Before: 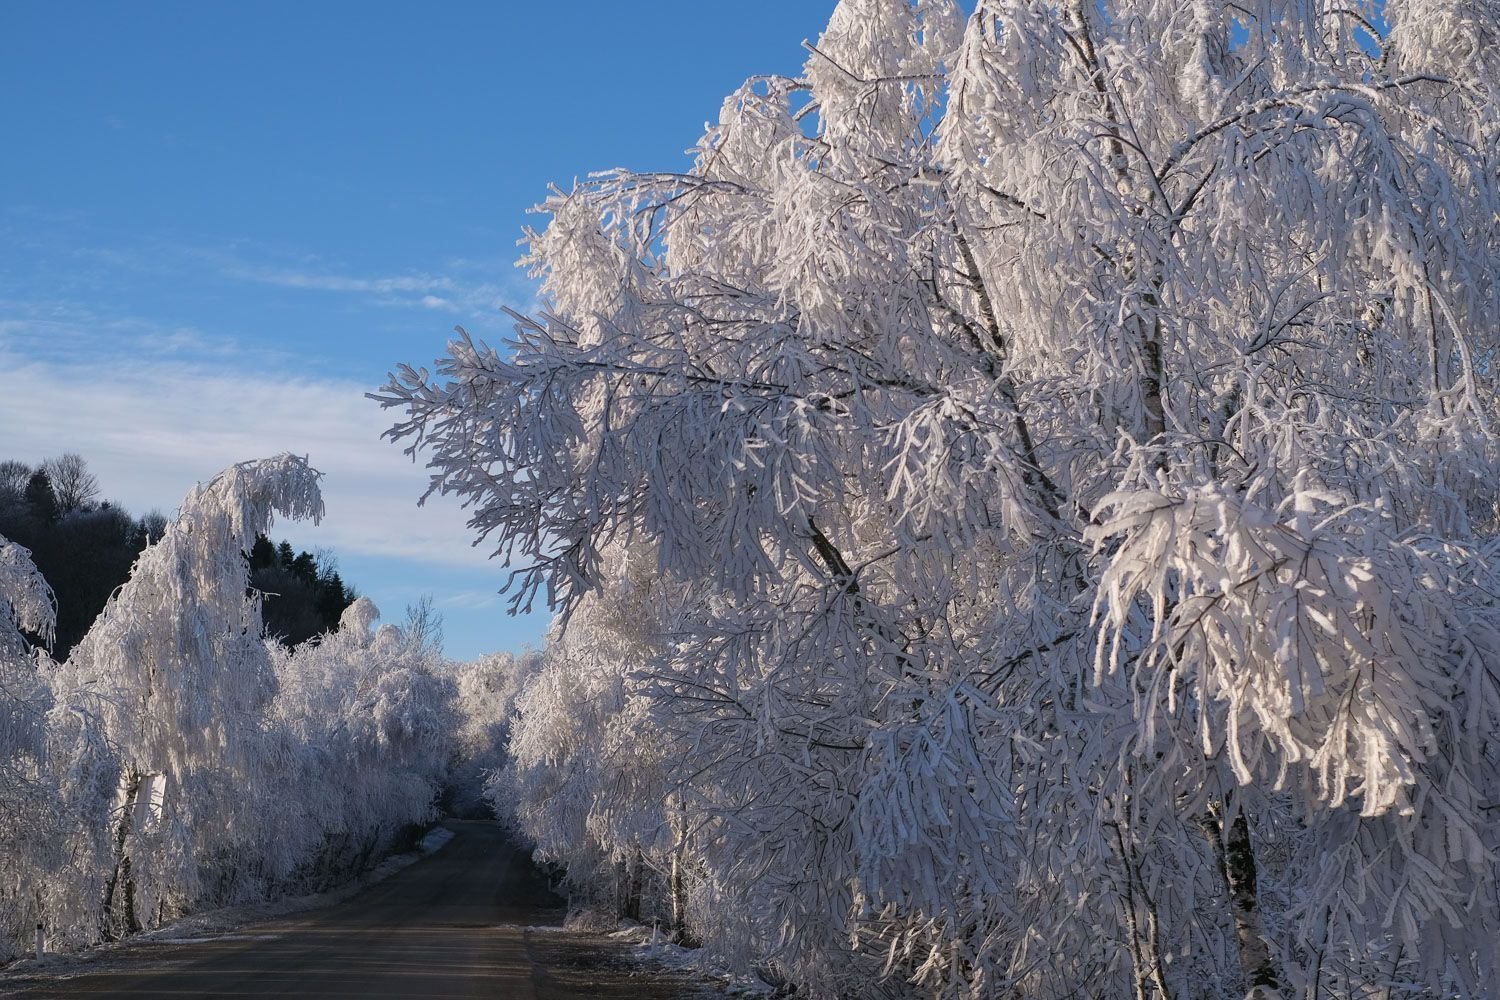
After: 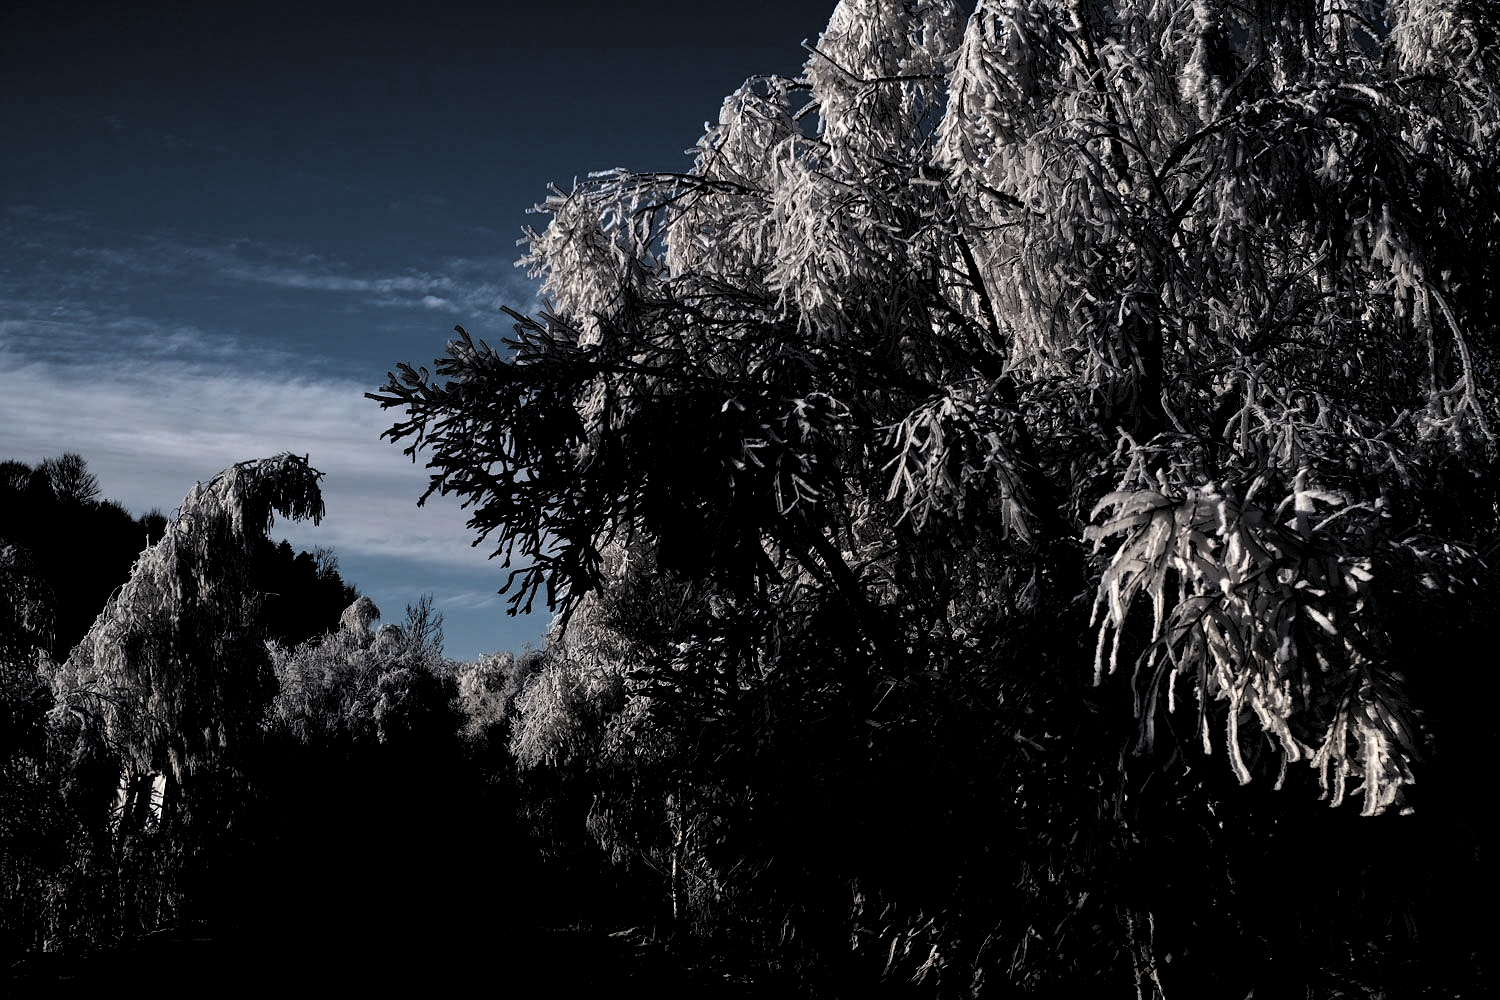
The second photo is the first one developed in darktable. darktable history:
exposure: exposure 0.29 EV, compensate highlight preservation false
white balance: red 0.986, blue 1.01
levels: levels [0.514, 0.759, 1]
